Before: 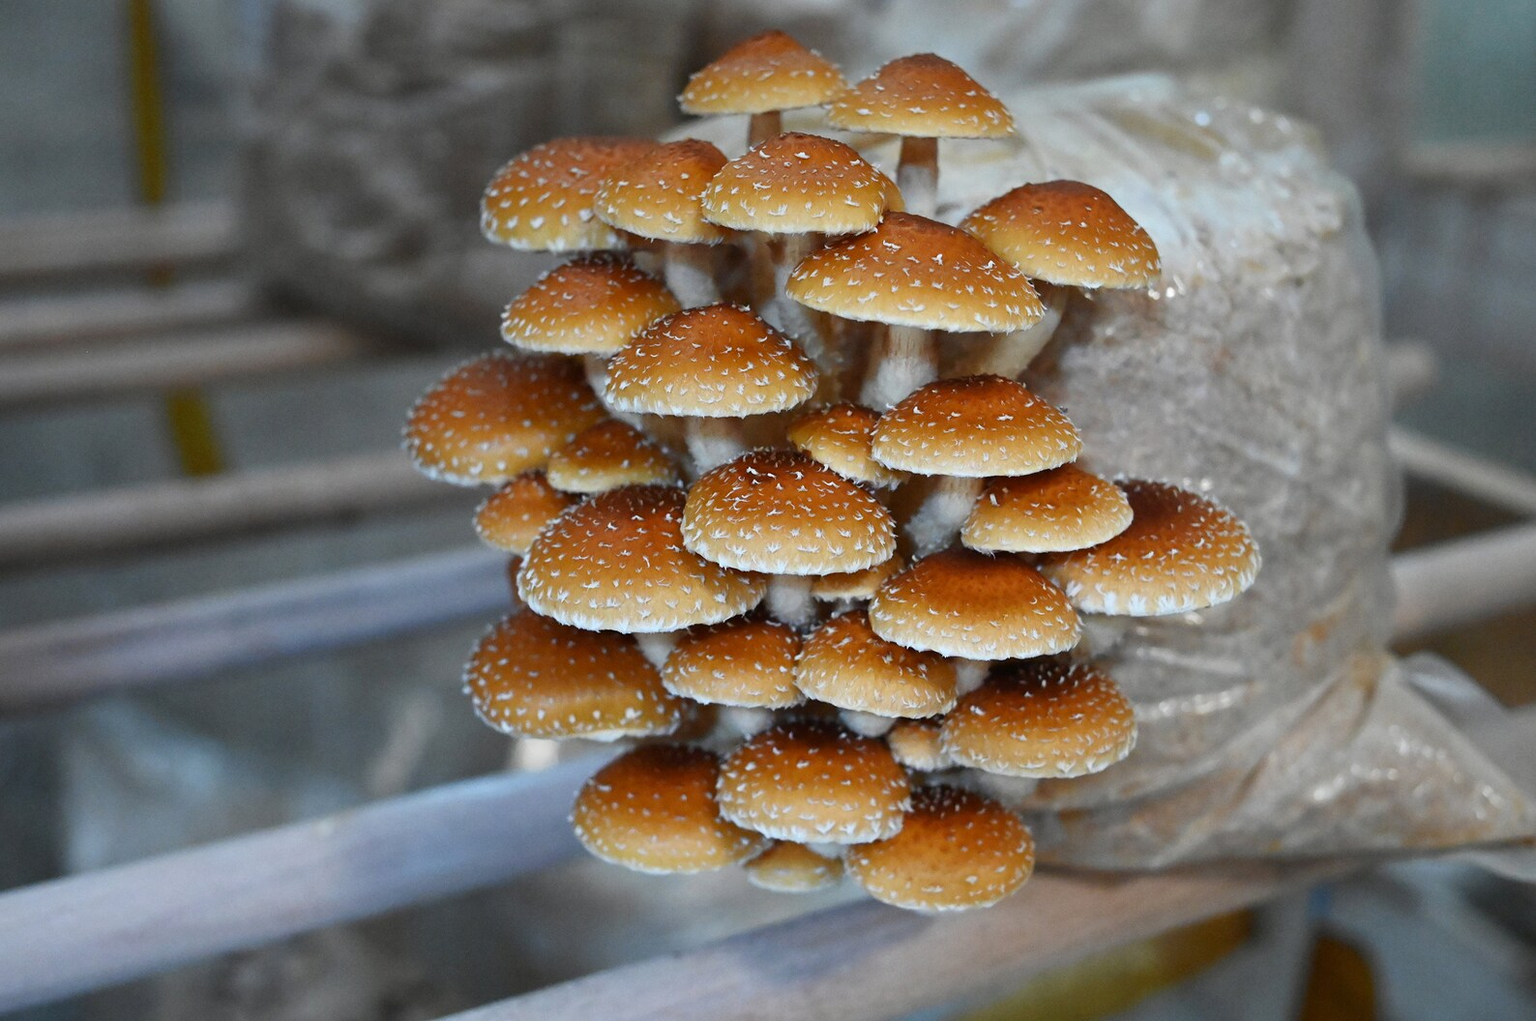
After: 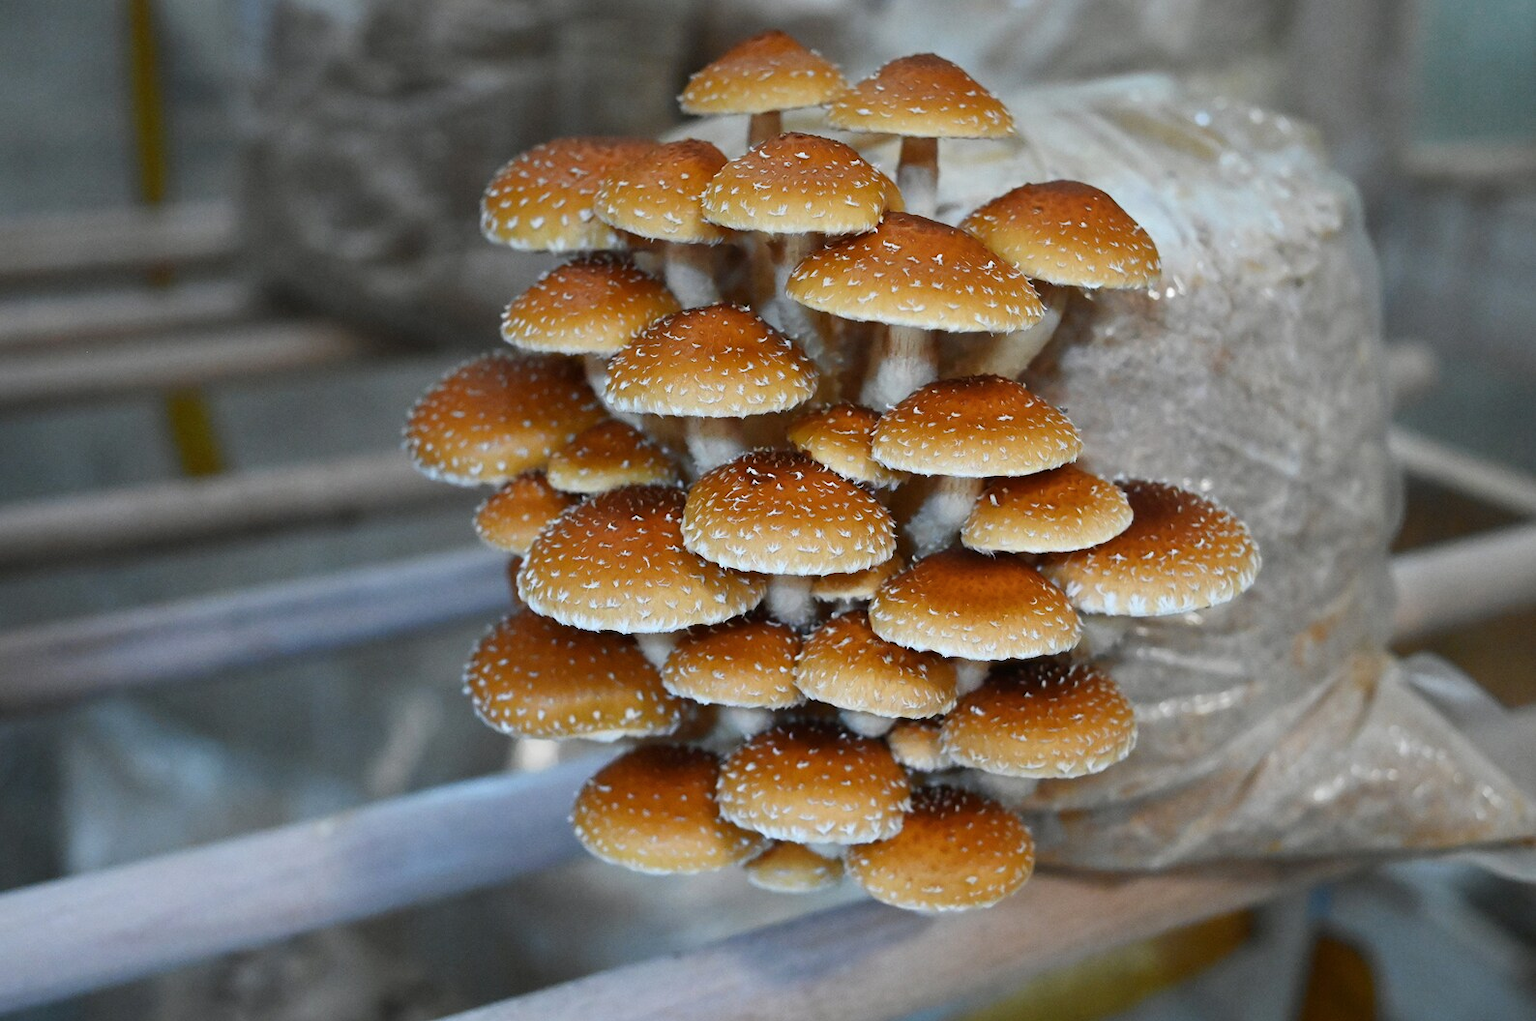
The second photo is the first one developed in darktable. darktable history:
color balance rgb: shadows lift › luminance -10.385%, shadows lift › chroma 0.908%, shadows lift › hue 111.48°, linear chroma grading › mid-tones 7.699%, perceptual saturation grading › global saturation 0.485%
